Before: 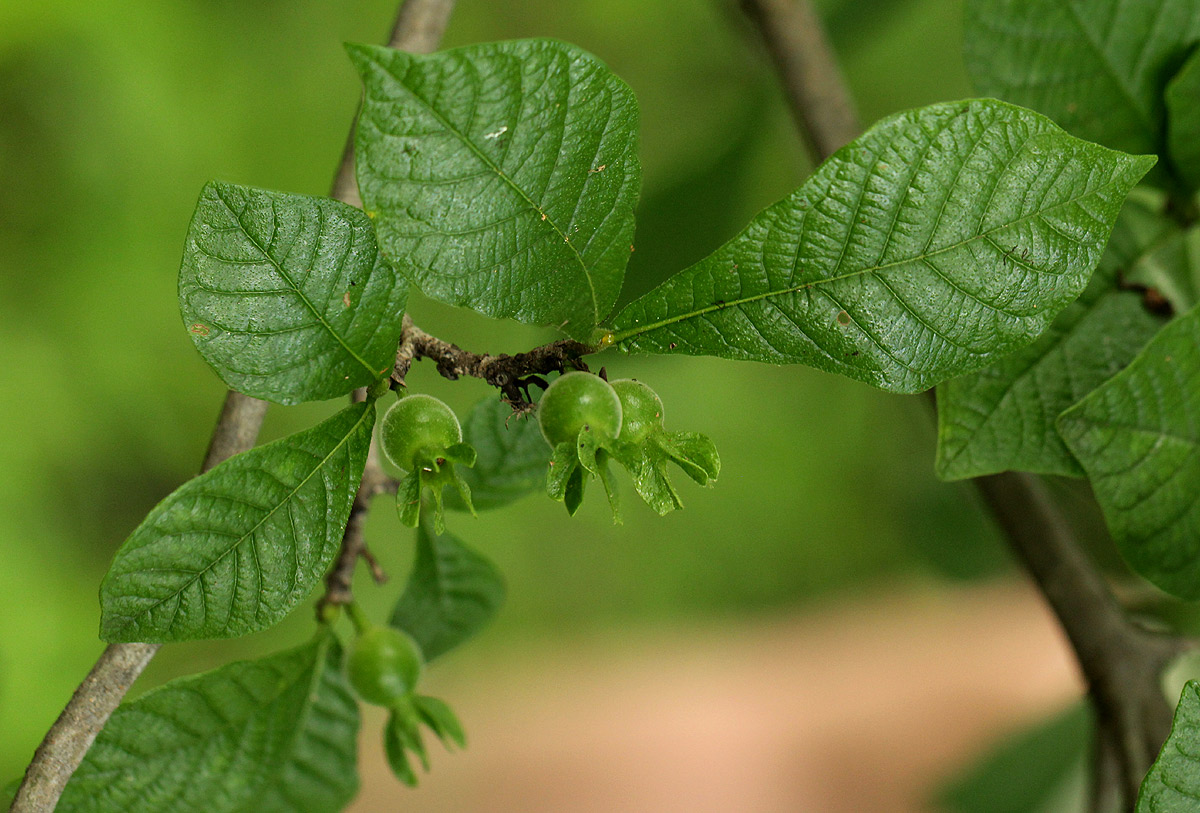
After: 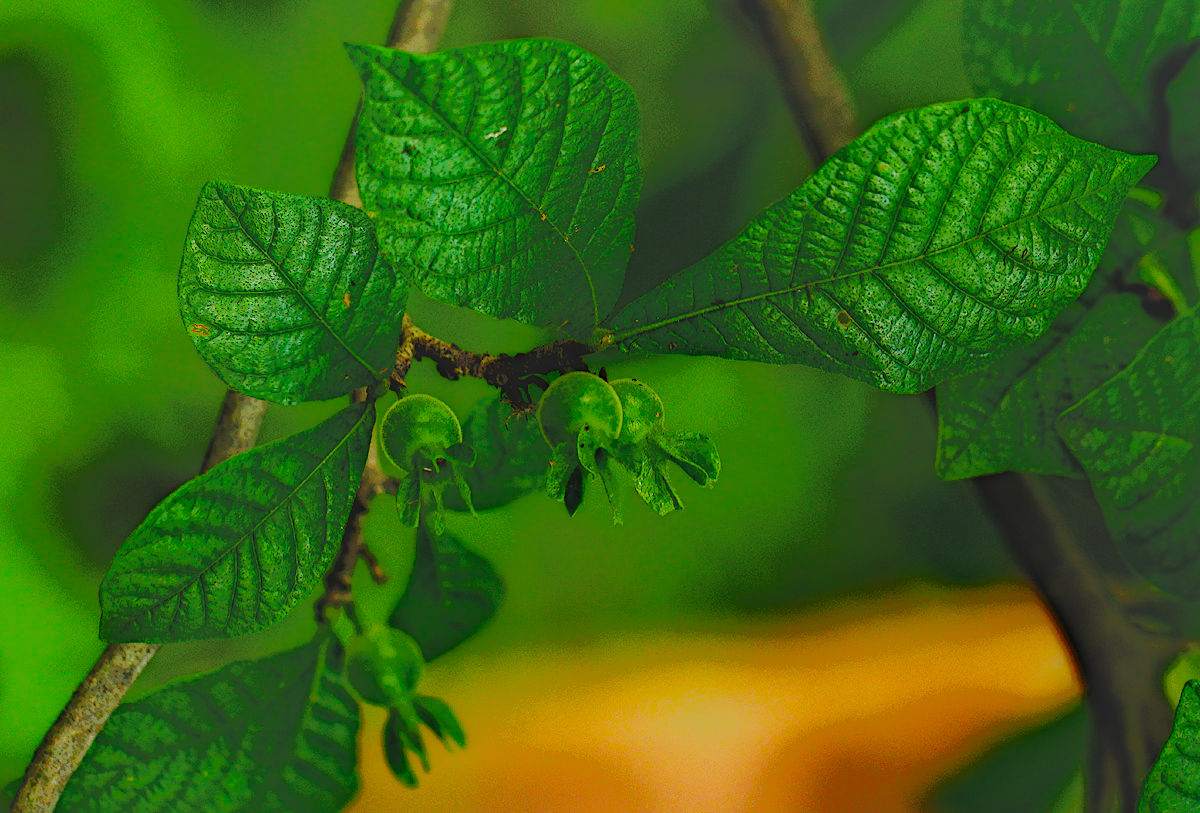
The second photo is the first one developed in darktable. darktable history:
shadows and highlights: on, module defaults
haze removal: compatibility mode true, adaptive false
local contrast: highlights 0%, shadows 198%, detail 164%, midtone range 0.001
color balance rgb: linear chroma grading › global chroma 15%, perceptual saturation grading › global saturation 30%
base curve: curves: ch0 [(0, 0.036) (0.007, 0.037) (0.604, 0.887) (1, 1)], preserve colors none
